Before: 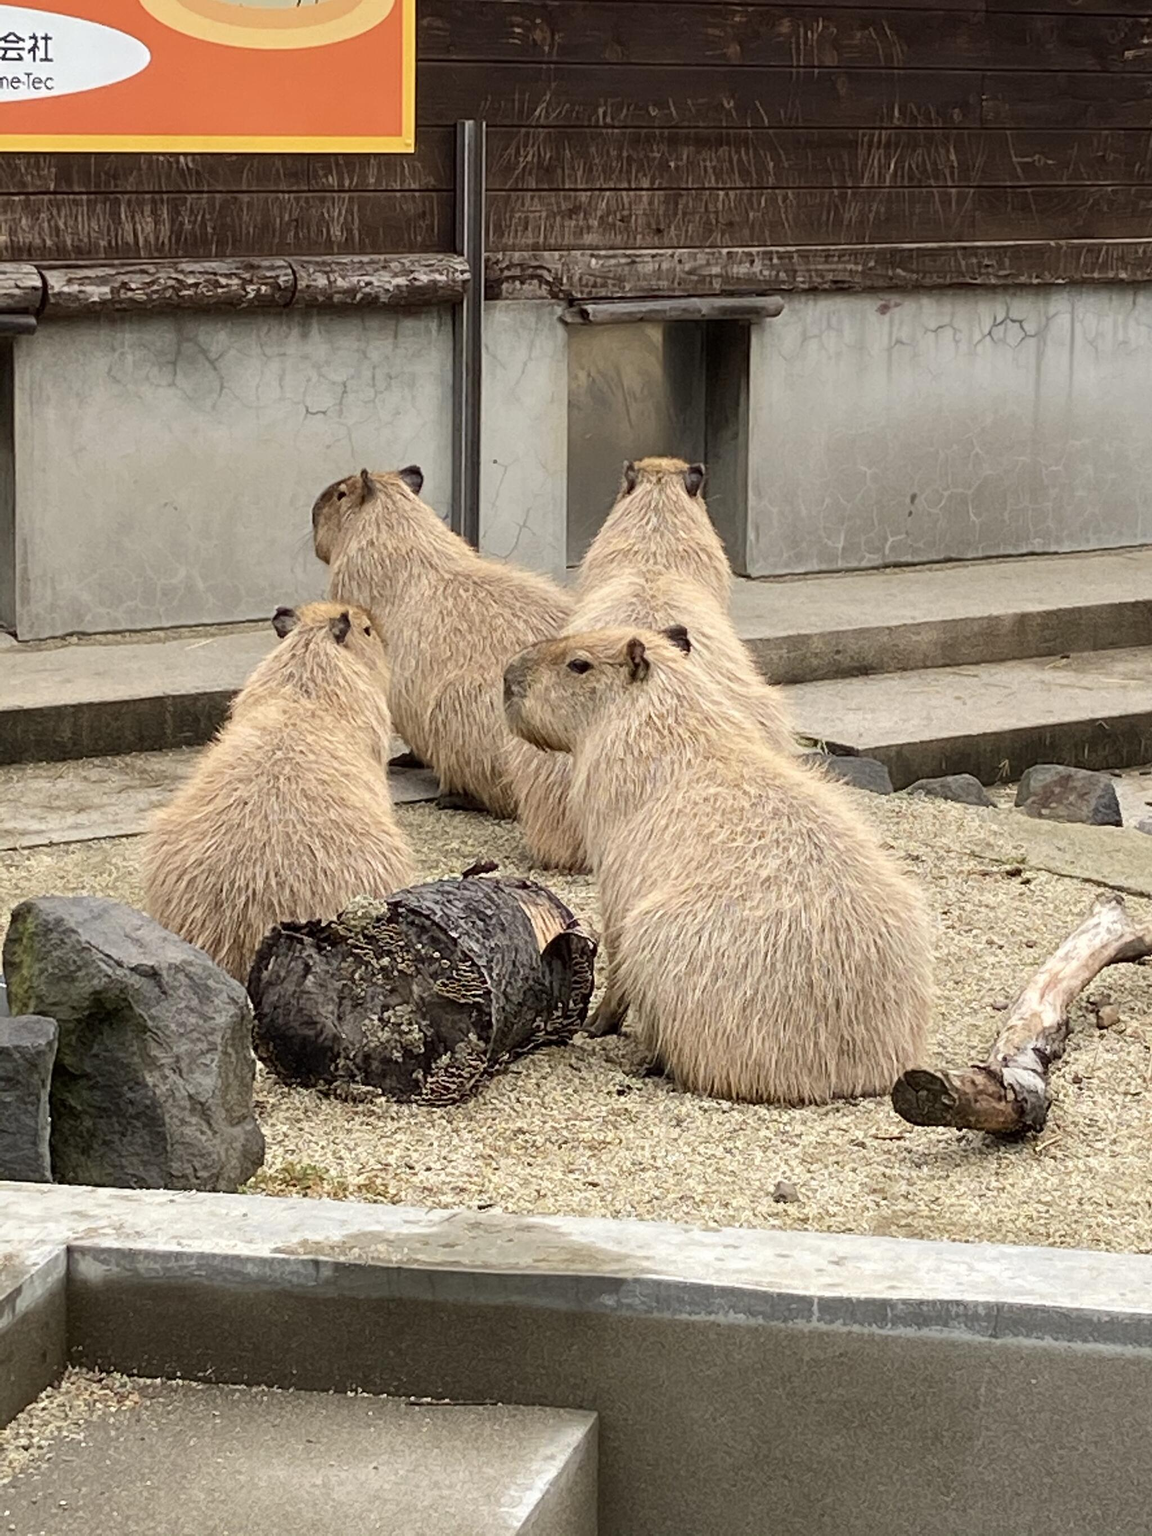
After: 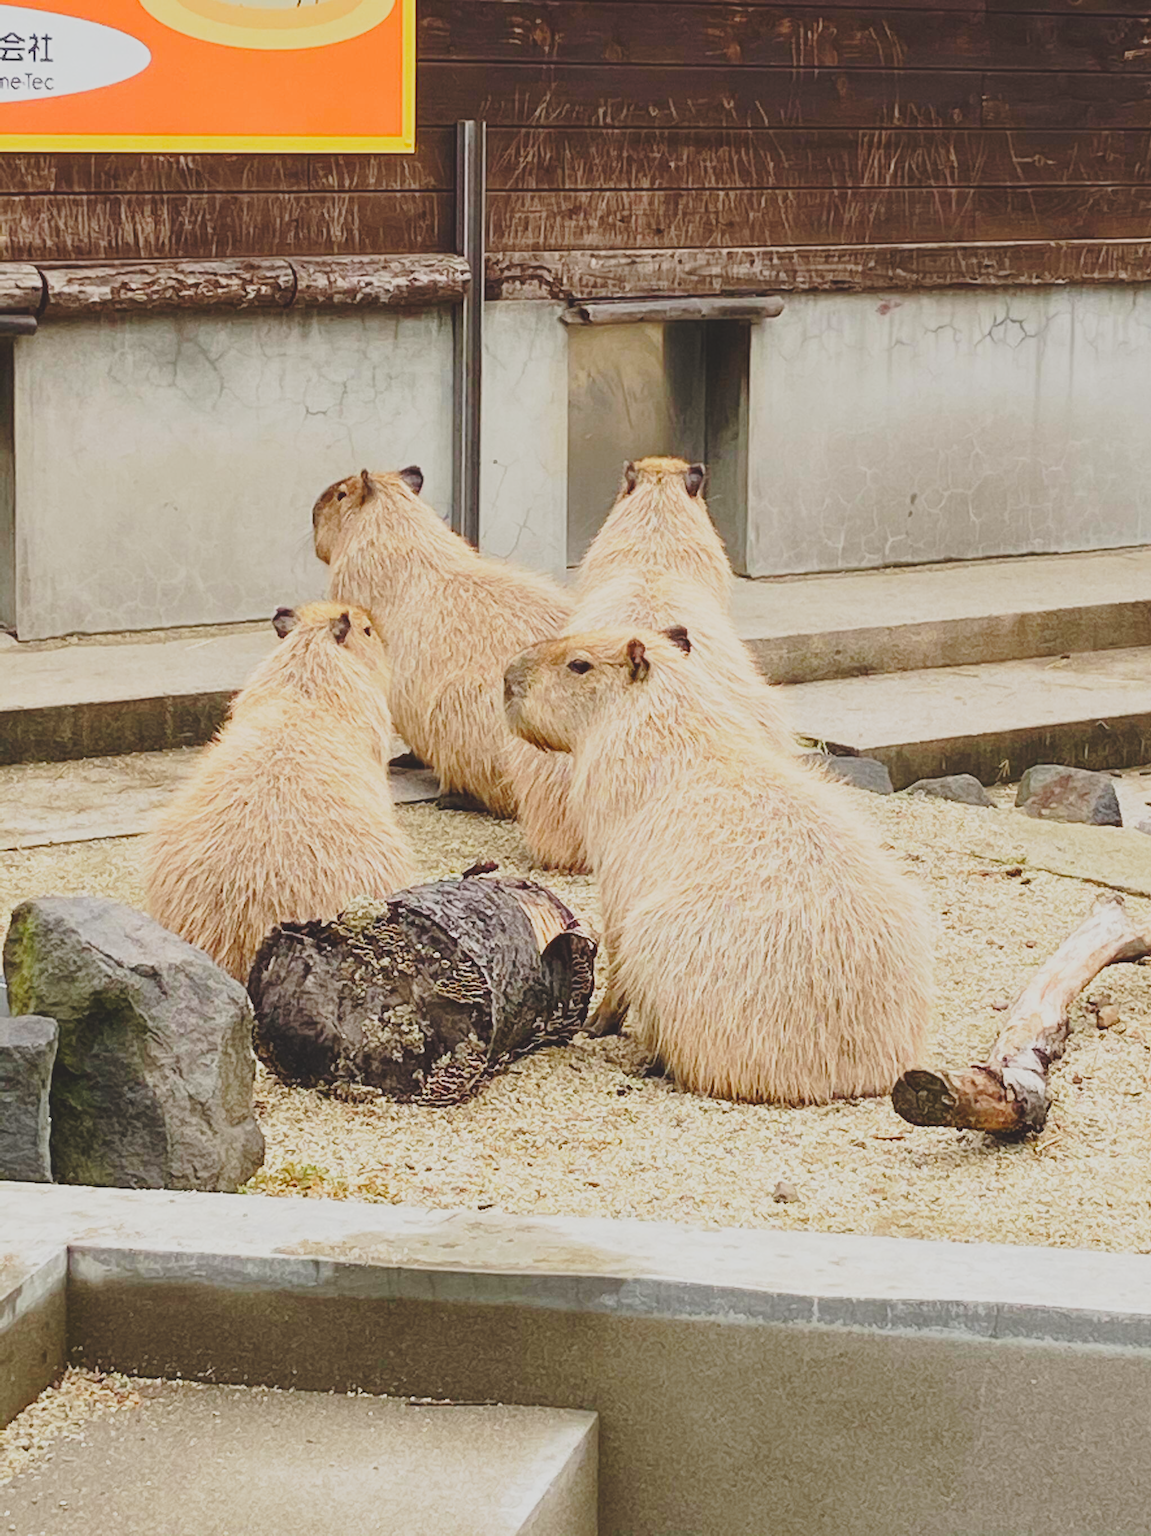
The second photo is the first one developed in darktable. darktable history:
contrast brightness saturation: contrast -0.28
base curve: curves: ch0 [(0, 0) (0.028, 0.03) (0.121, 0.232) (0.46, 0.748) (0.859, 0.968) (1, 1)], preserve colors none
